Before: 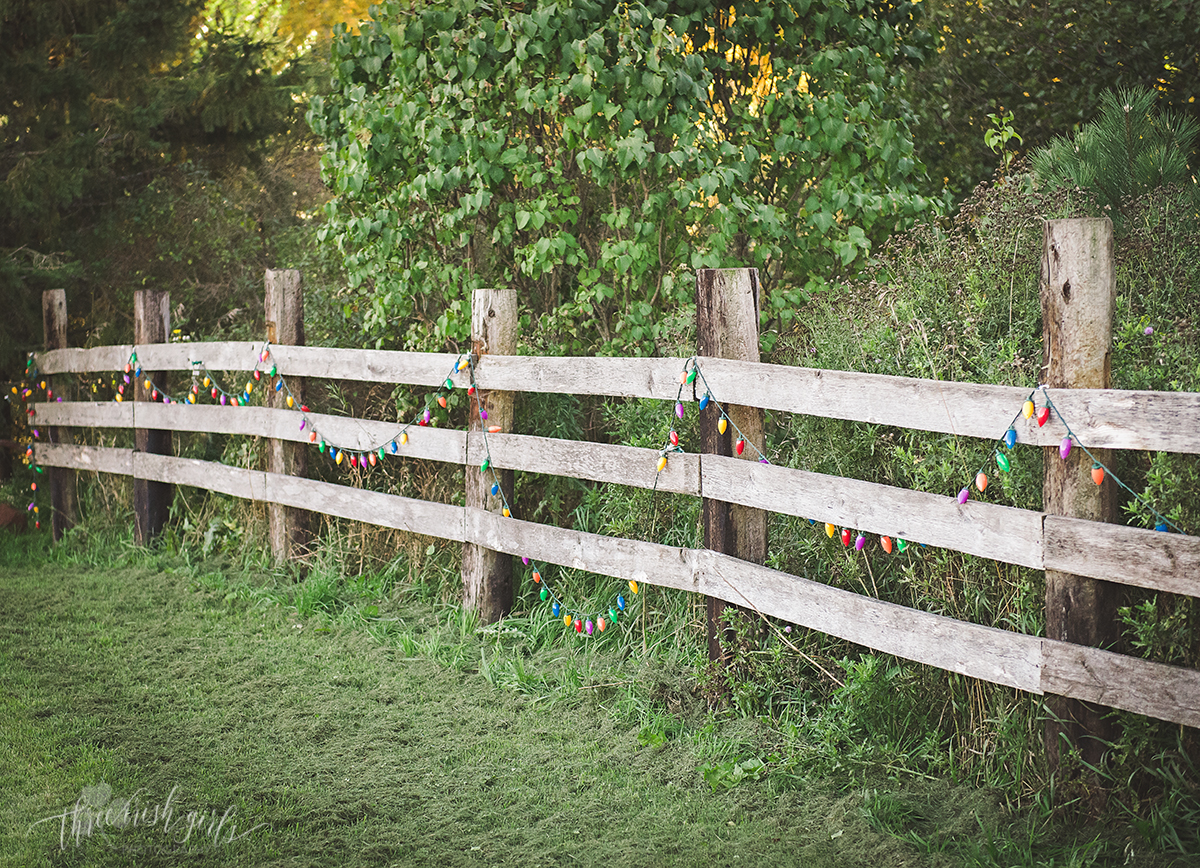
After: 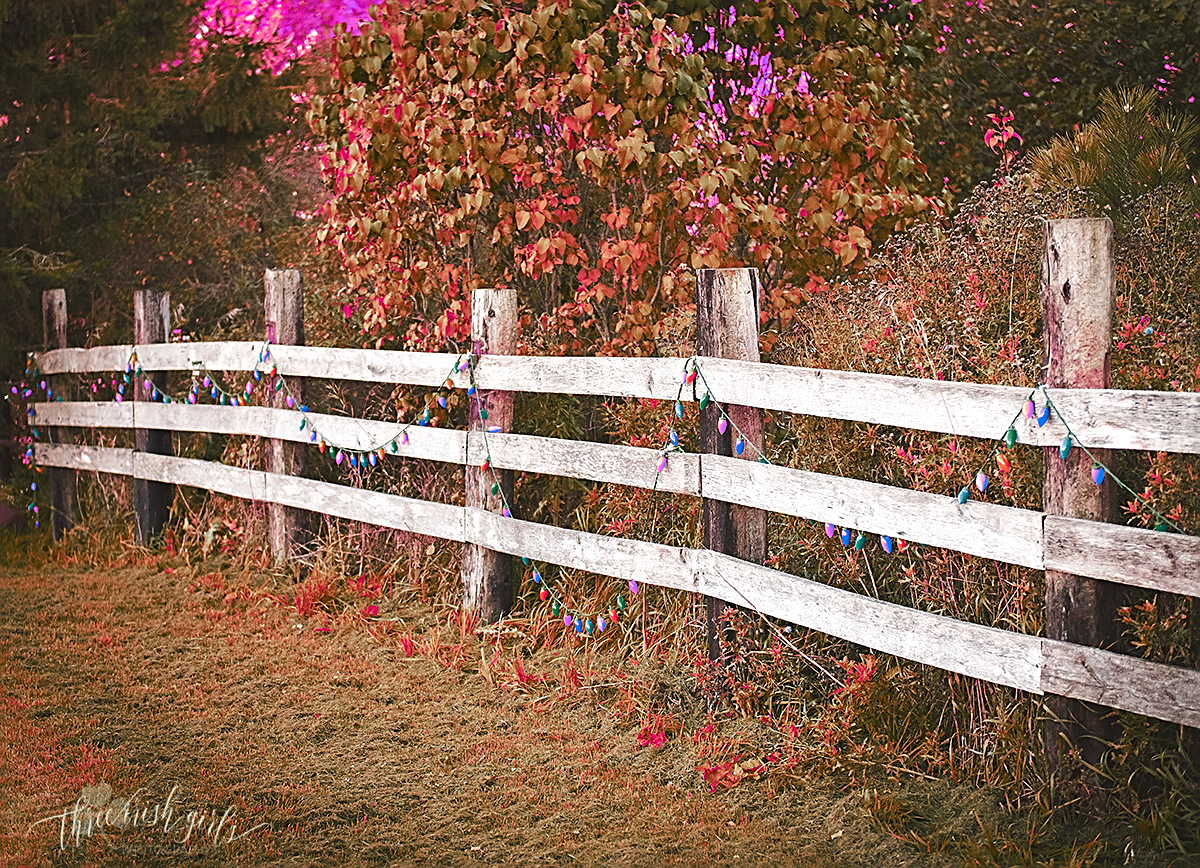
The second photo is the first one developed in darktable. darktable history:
color zones: curves: ch0 [(0.826, 0.353)]; ch1 [(0.242, 0.647) (0.889, 0.342)]; ch2 [(0.246, 0.089) (0.969, 0.068)]
tone equalizer: -8 EV -0.417 EV, -7 EV -0.389 EV, -6 EV -0.333 EV, -5 EV -0.222 EV, -3 EV 0.222 EV, -2 EV 0.333 EV, -1 EV 0.389 EV, +0 EV 0.417 EV, edges refinement/feathering 500, mask exposure compensation -1.57 EV, preserve details no
sharpen: on, module defaults
